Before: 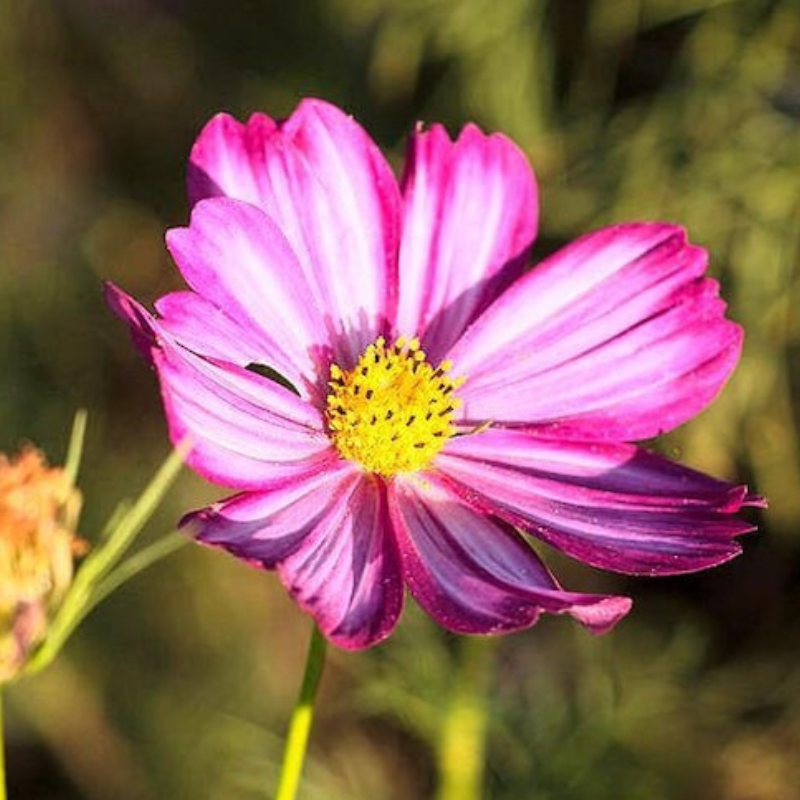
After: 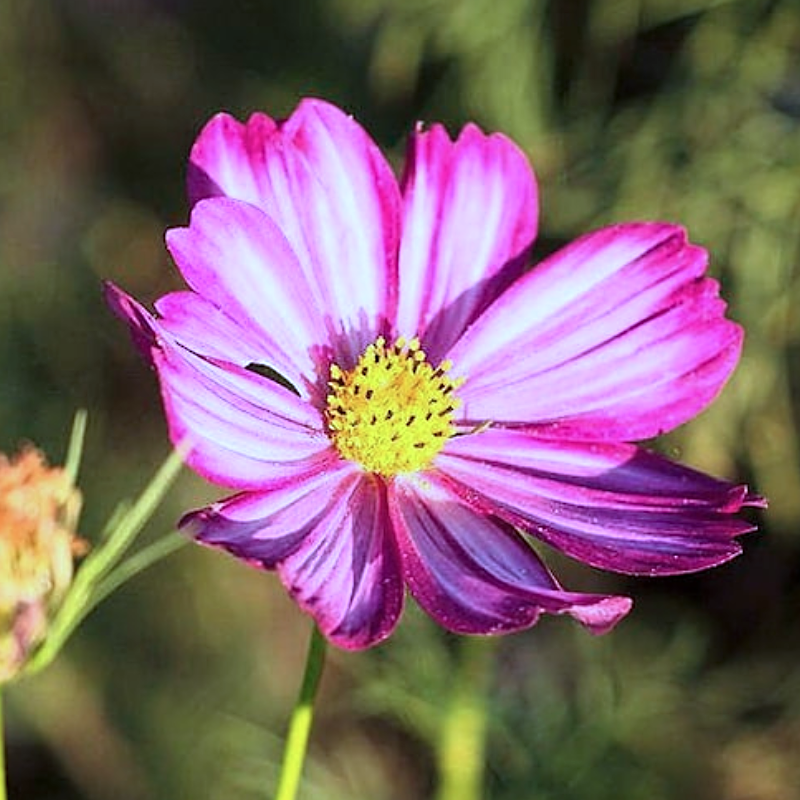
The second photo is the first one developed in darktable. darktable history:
color calibration: illuminant custom, x 0.388, y 0.387, temperature 3794.4 K
sharpen: on, module defaults
